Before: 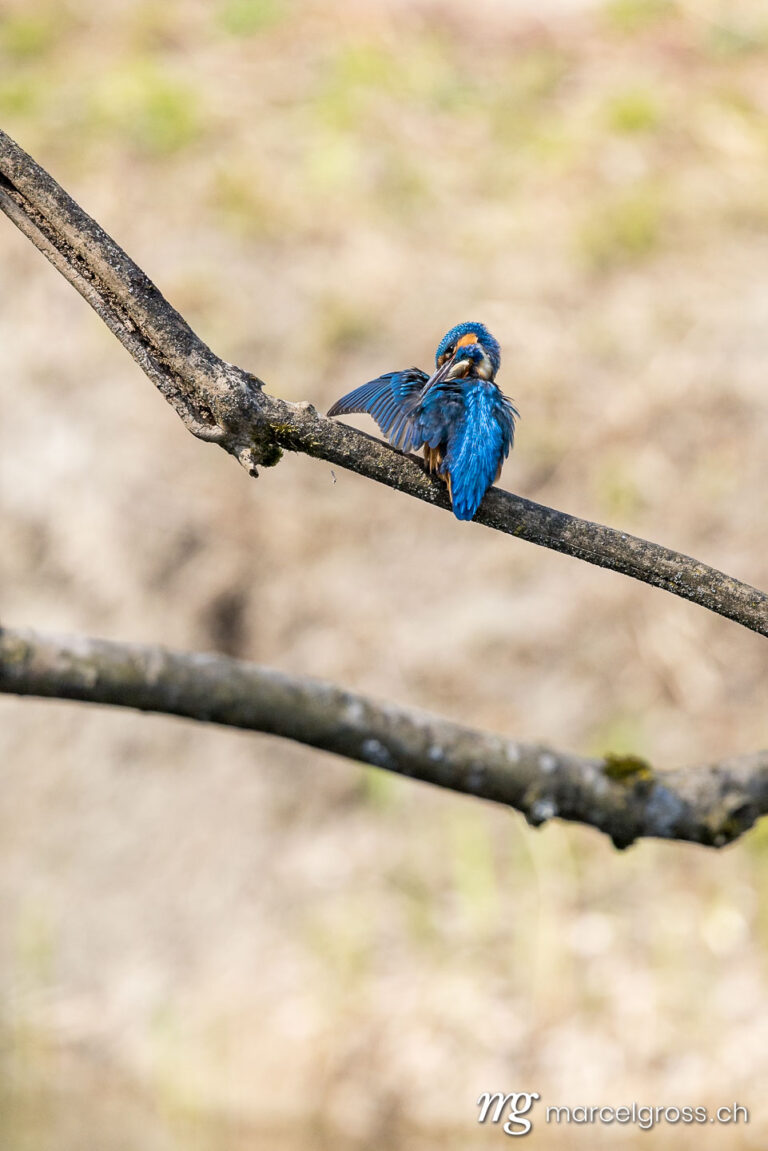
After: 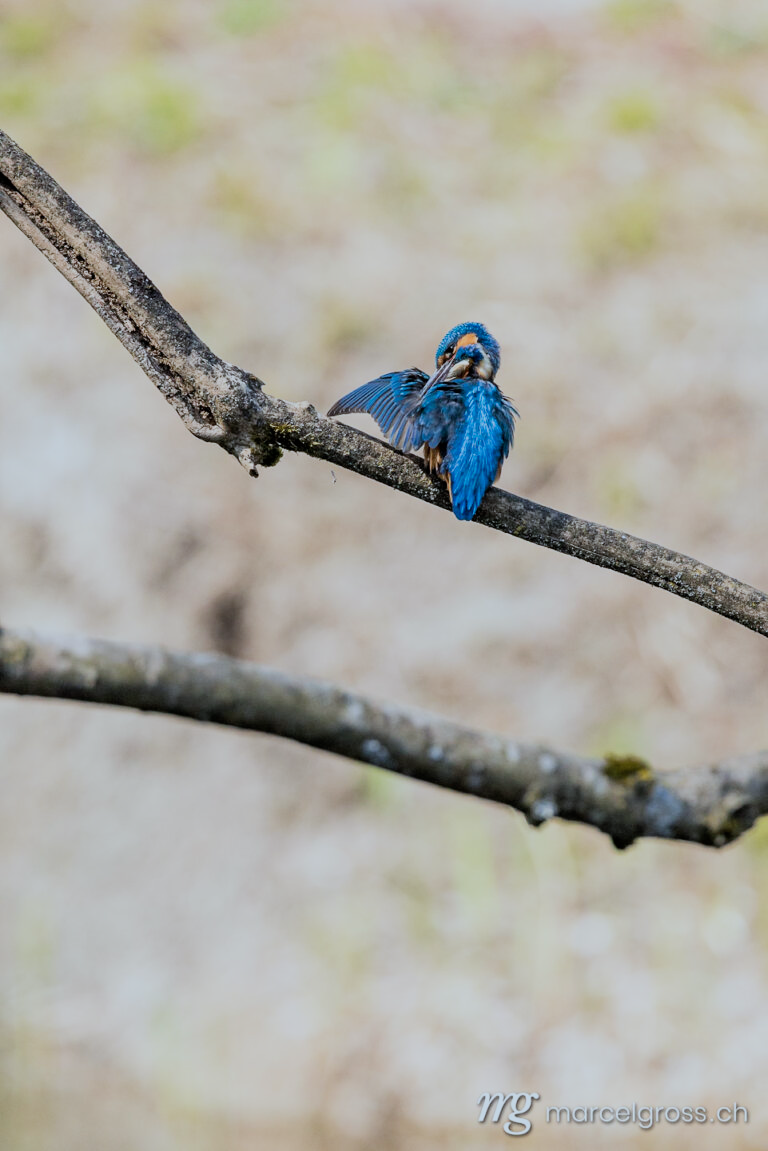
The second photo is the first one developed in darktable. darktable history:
filmic rgb: black relative exposure -16 EV, white relative exposure 6.12 EV, hardness 5.22
color correction: highlights a* -4.18, highlights b* -10.81
